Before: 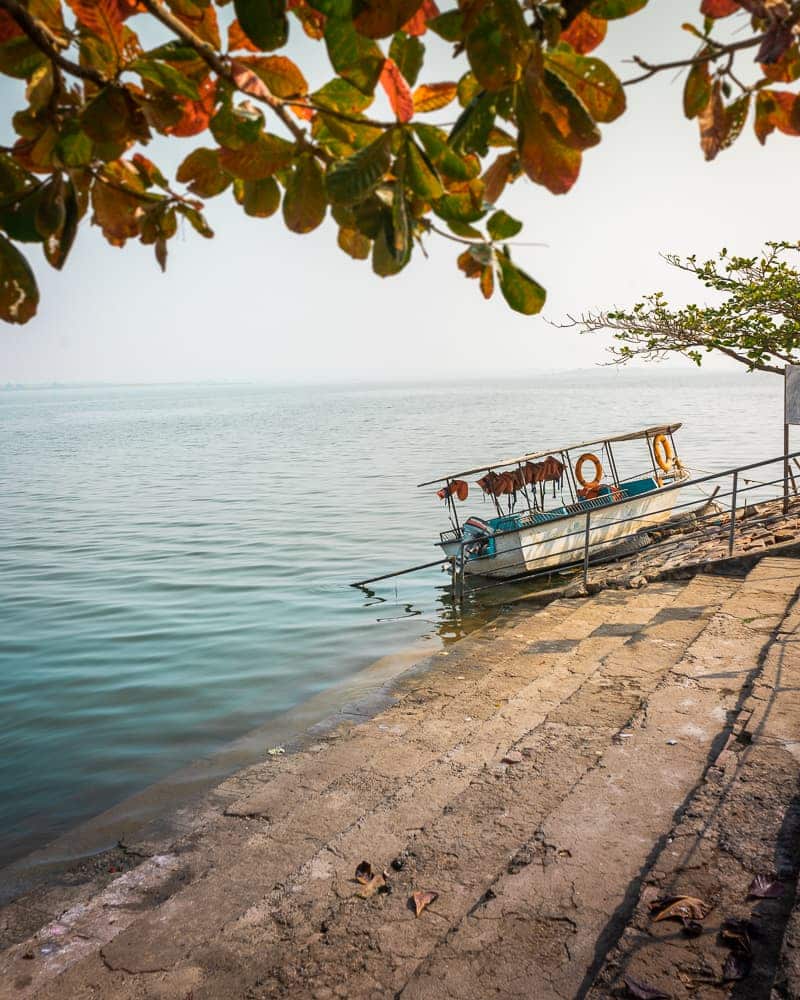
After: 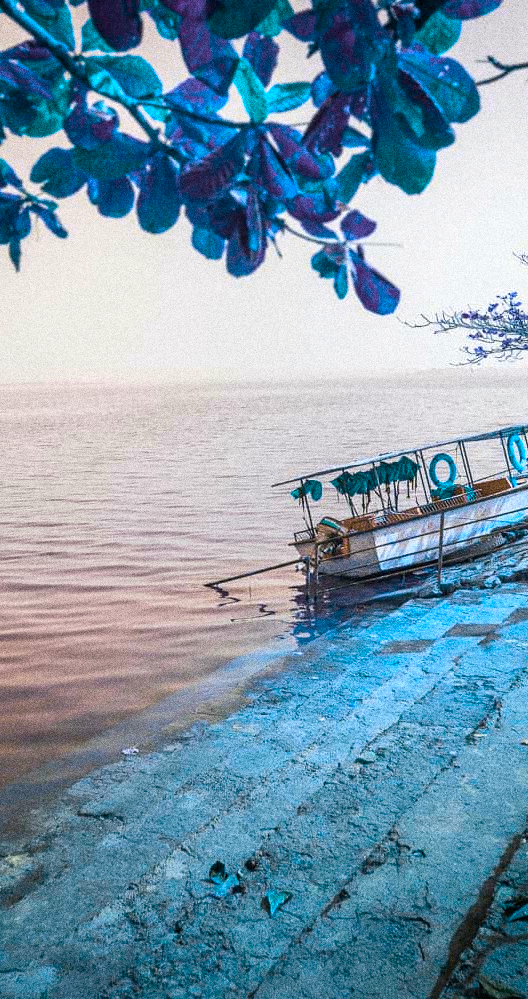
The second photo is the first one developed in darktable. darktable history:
crop and rotate: left 18.442%, right 15.508%
color balance rgb: hue shift 180°, global vibrance 50%, contrast 0.32%
grain: coarseness 14.49 ISO, strength 48.04%, mid-tones bias 35%
color contrast: green-magenta contrast 0.8, blue-yellow contrast 1.1, unbound 0
local contrast: mode bilateral grid, contrast 10, coarseness 25, detail 115%, midtone range 0.2
